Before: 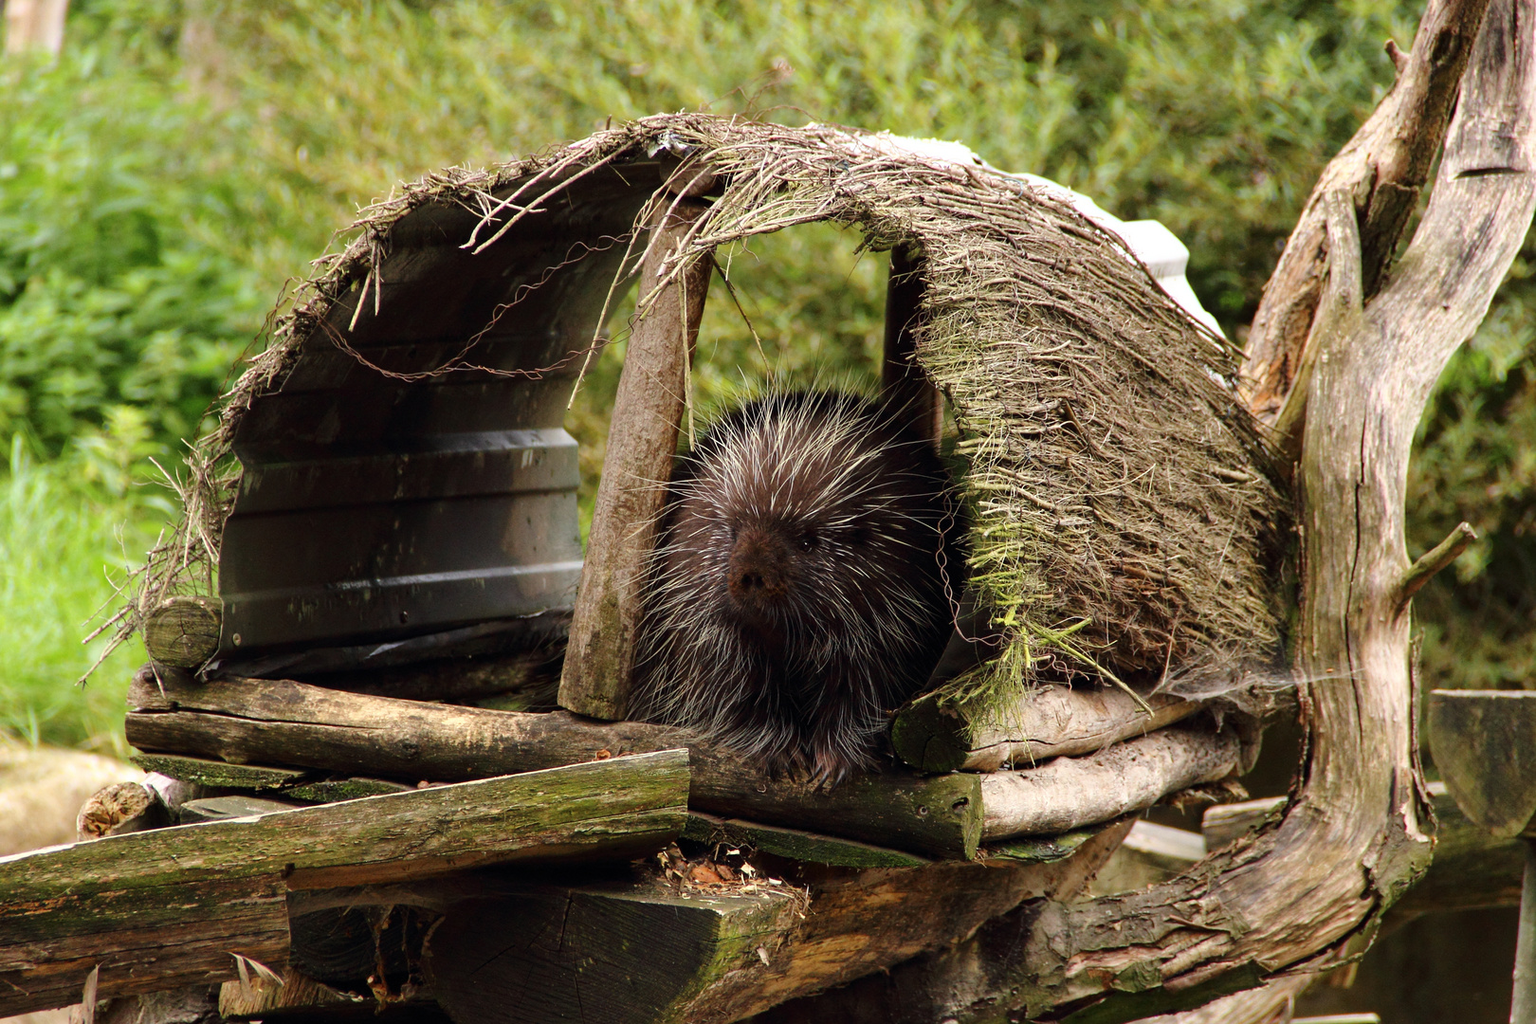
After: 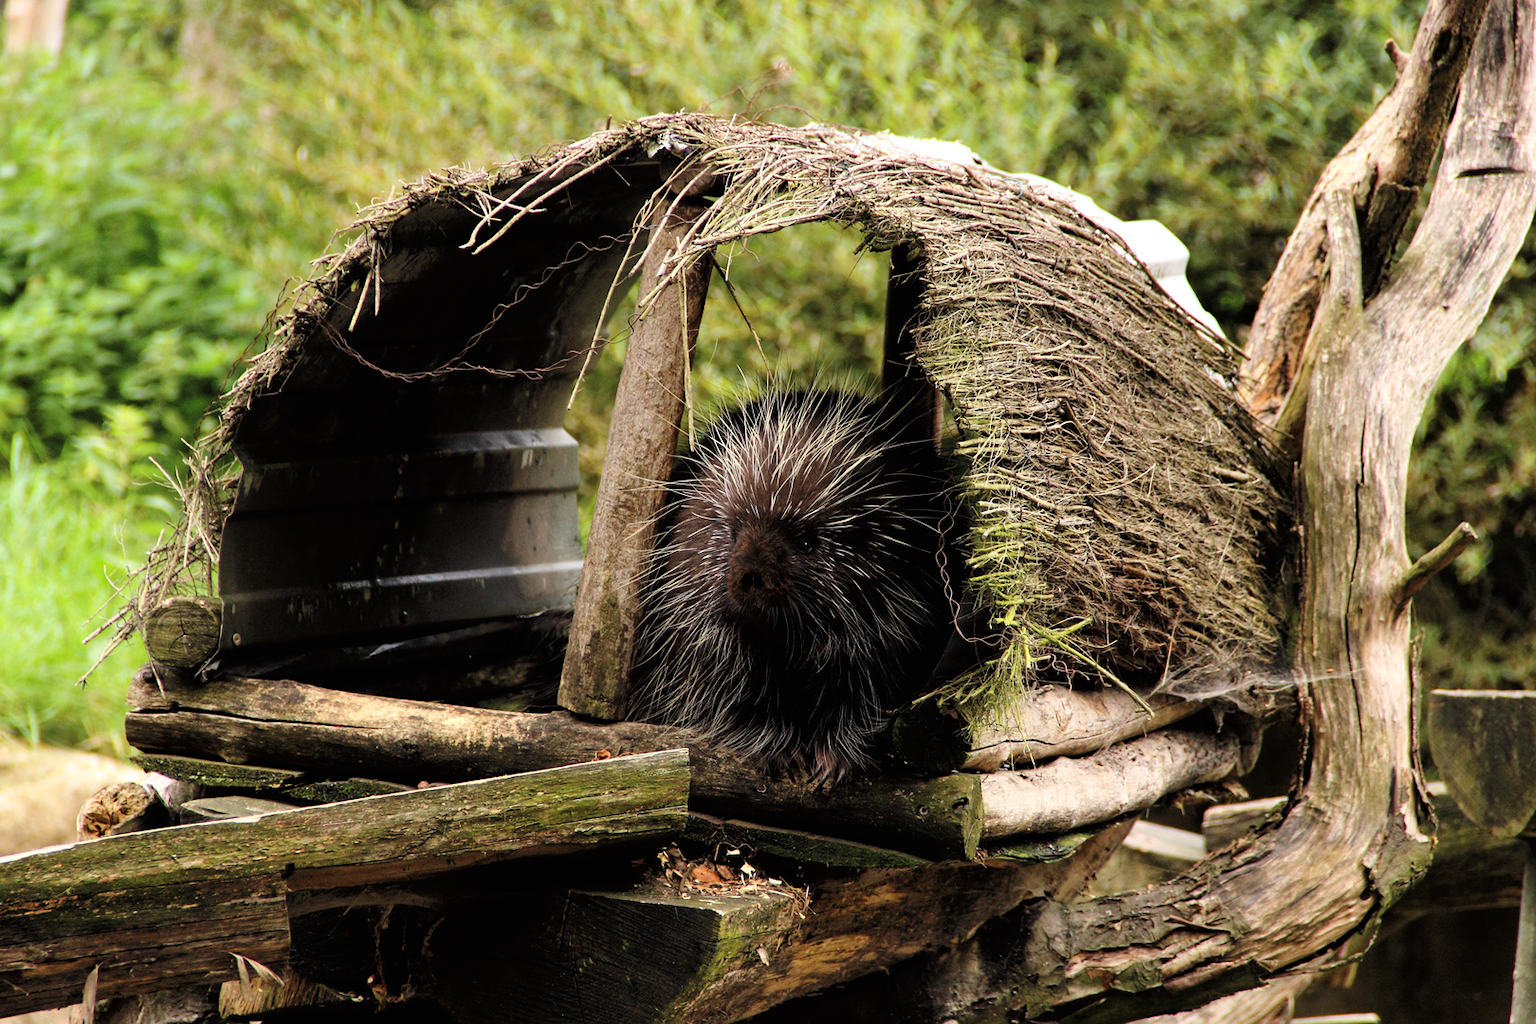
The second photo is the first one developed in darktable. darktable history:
exposure: black level correction -0.002, exposure 0.708 EV, compensate exposure bias true, compensate highlight preservation false
tone curve: curves: ch0 [(0, 0) (0.118, 0.034) (0.182, 0.124) (0.265, 0.214) (0.504, 0.508) (0.783, 0.825) (1, 1)], color space Lab, linked channels, preserve colors none
